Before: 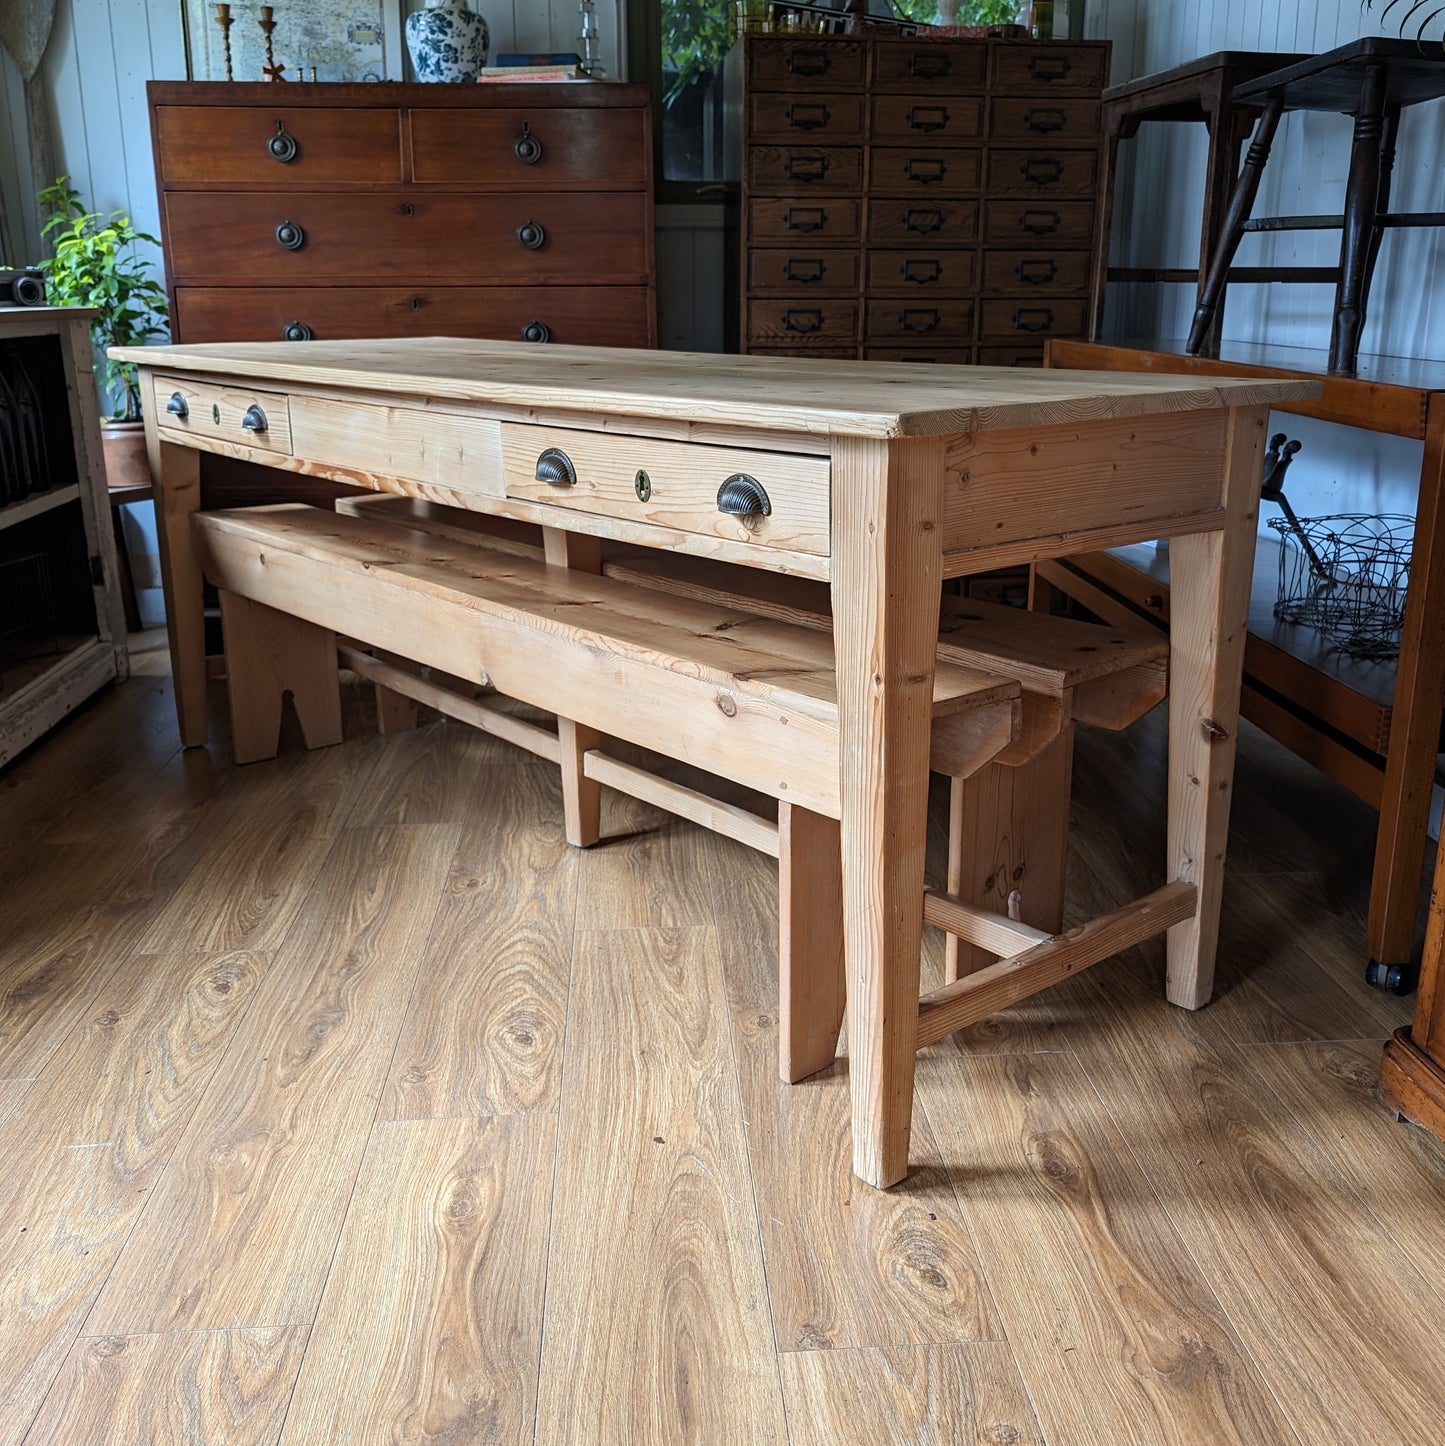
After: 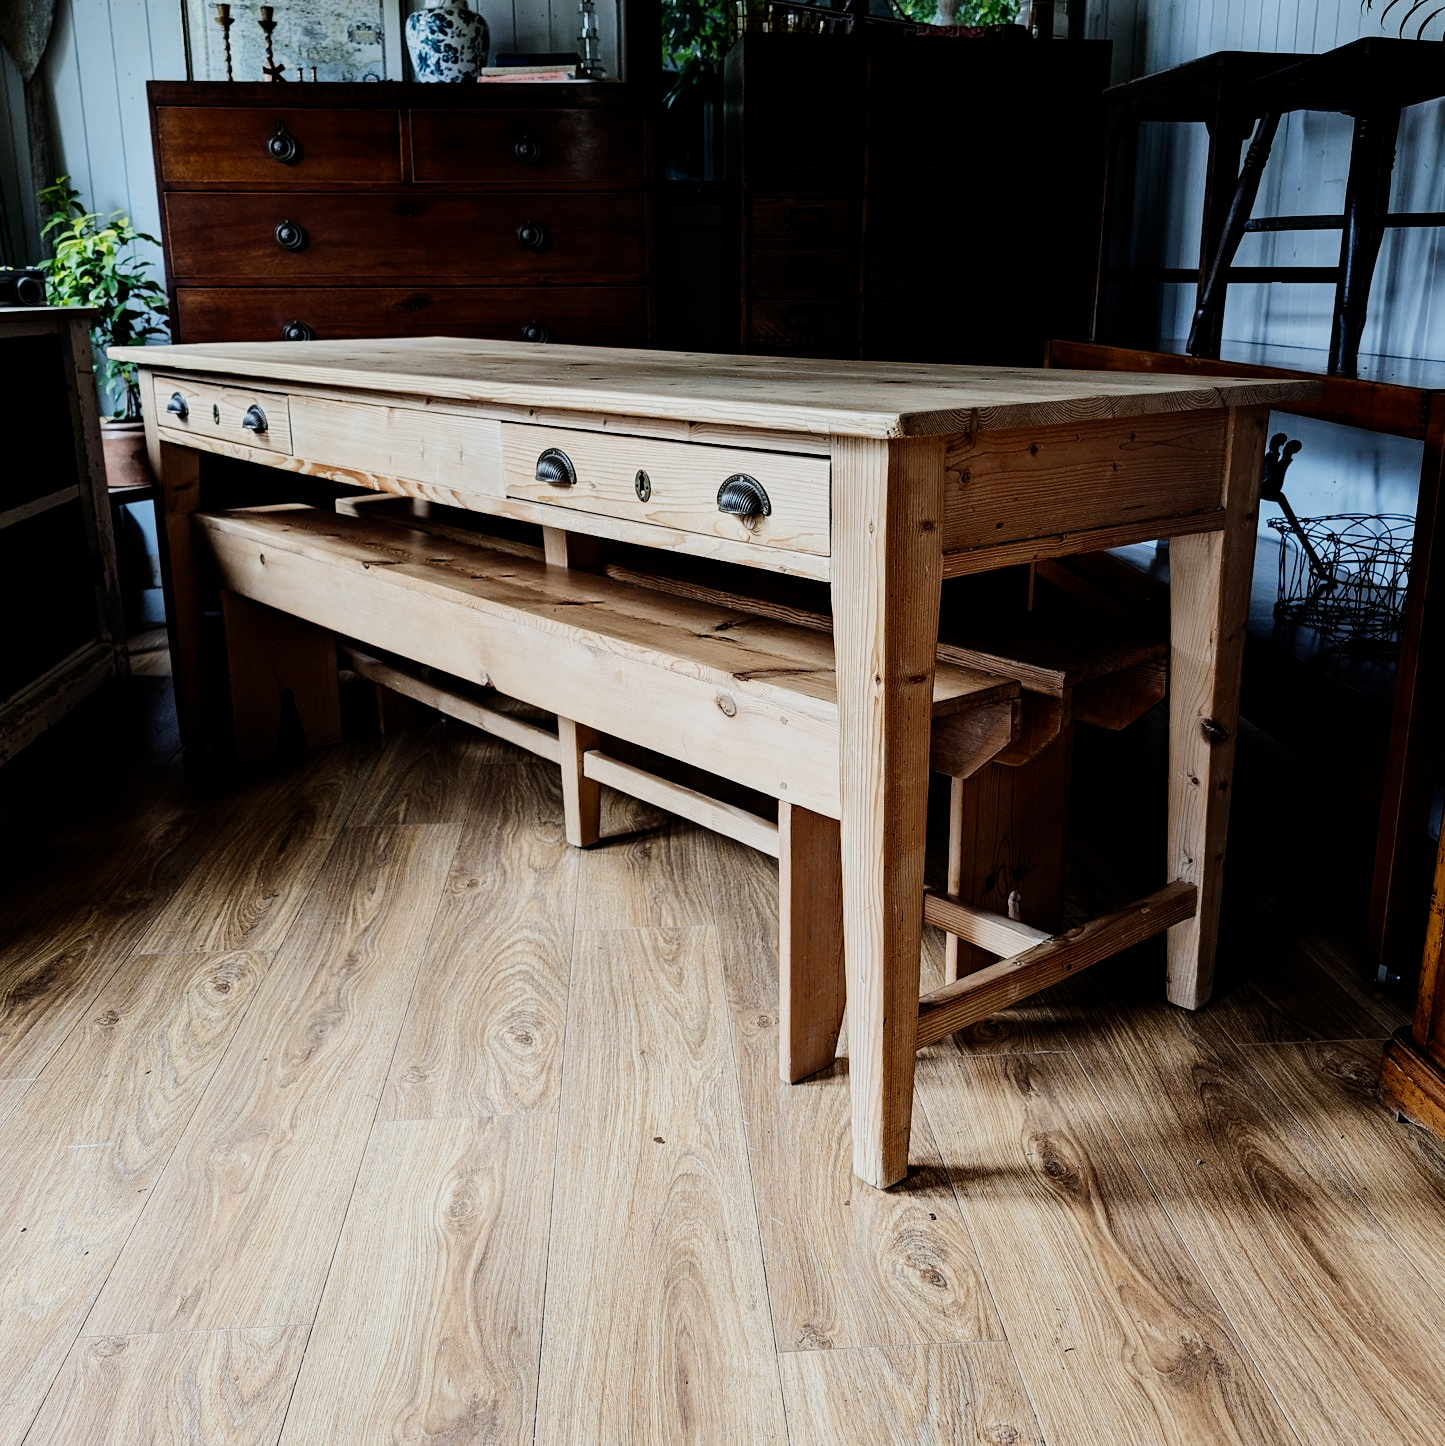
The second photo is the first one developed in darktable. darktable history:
tone equalizer: -8 EV -1.08 EV, -7 EV -1.01 EV, -6 EV -0.867 EV, -5 EV -0.578 EV, -3 EV 0.578 EV, -2 EV 0.867 EV, -1 EV 1.01 EV, +0 EV 1.08 EV, edges refinement/feathering 500, mask exposure compensation -1.57 EV, preserve details no
filmic rgb: middle gray luminance 29%, black relative exposure -10.3 EV, white relative exposure 5.5 EV, threshold 6 EV, target black luminance 0%, hardness 3.95, latitude 2.04%, contrast 1.132, highlights saturation mix 5%, shadows ↔ highlights balance 15.11%, preserve chrominance no, color science v3 (2019), use custom middle-gray values true, iterations of high-quality reconstruction 0, enable highlight reconstruction true
